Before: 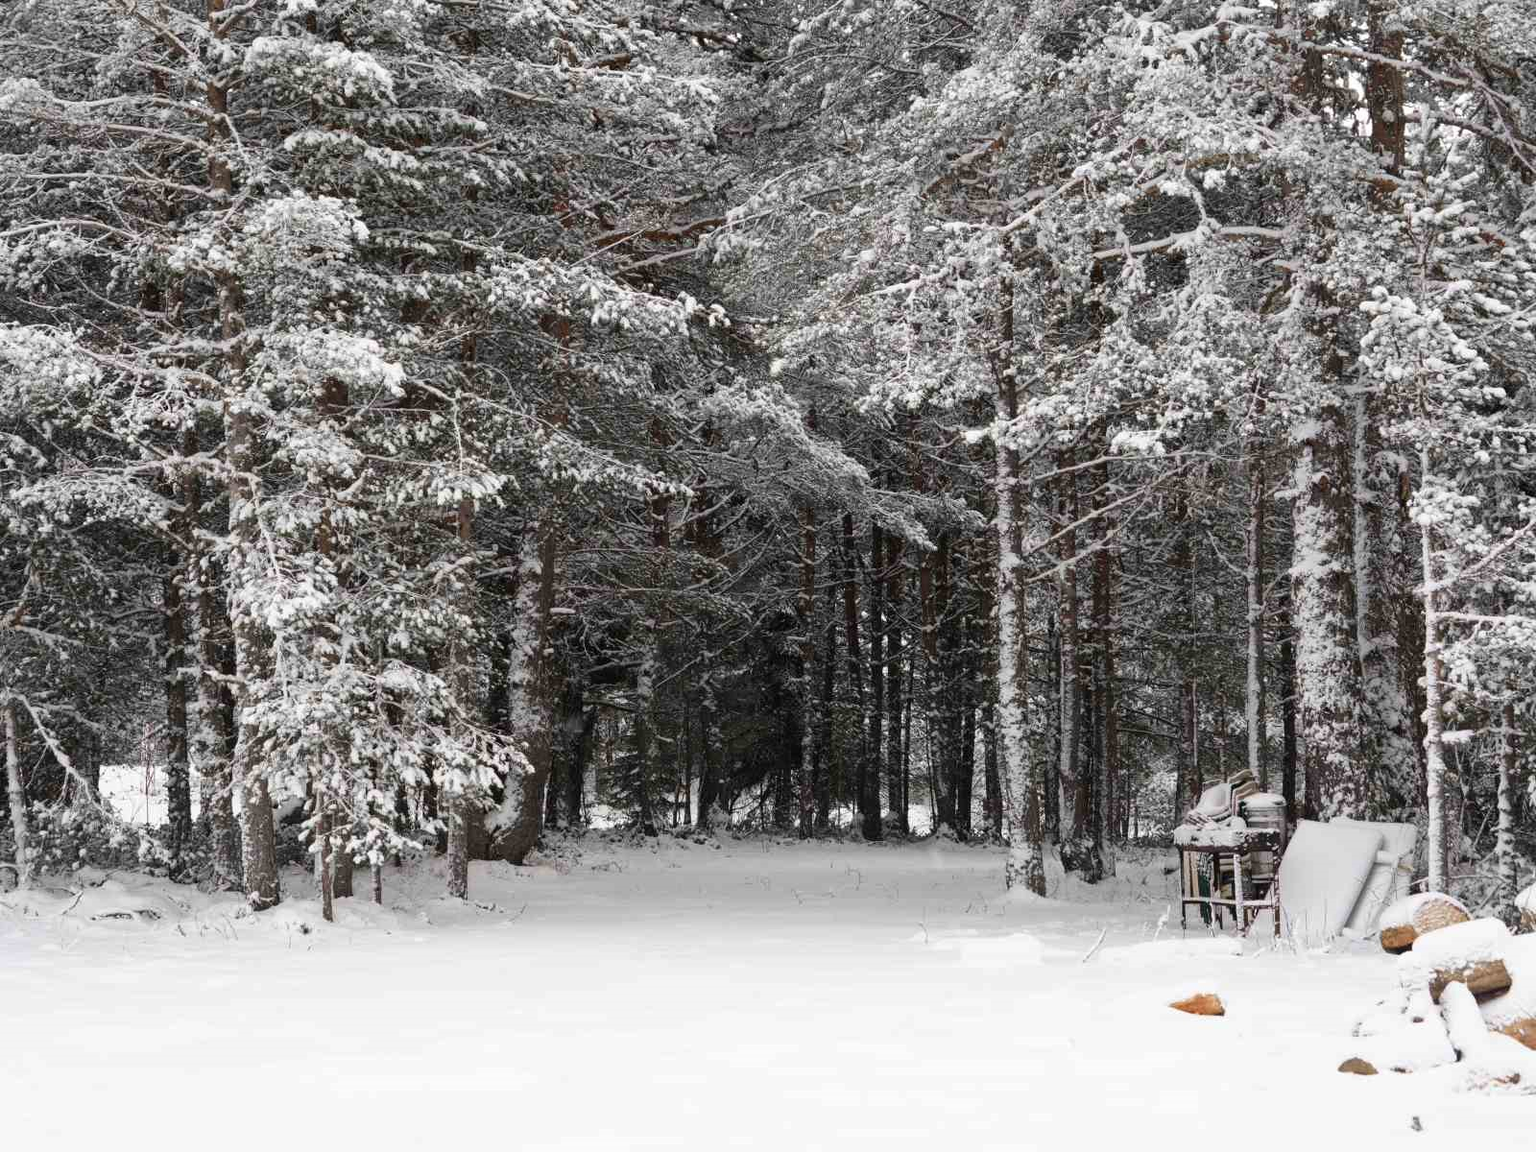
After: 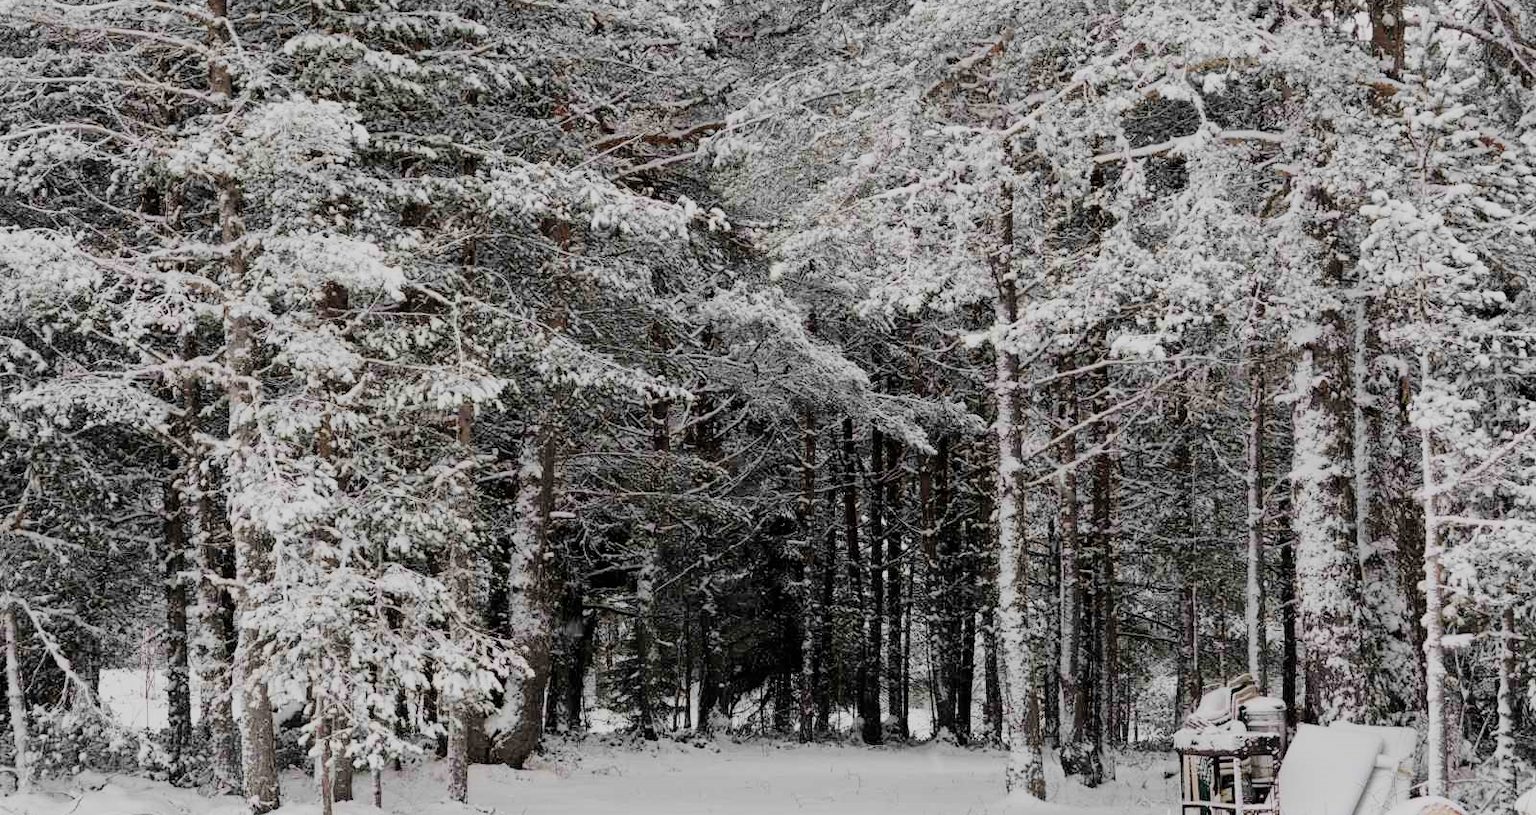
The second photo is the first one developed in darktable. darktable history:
filmic rgb: black relative exposure -6.06 EV, white relative exposure 6.95 EV, hardness 2.24
exposure: black level correction 0, exposure 0.5 EV, compensate highlight preservation false
crop and rotate: top 8.364%, bottom 20.81%
